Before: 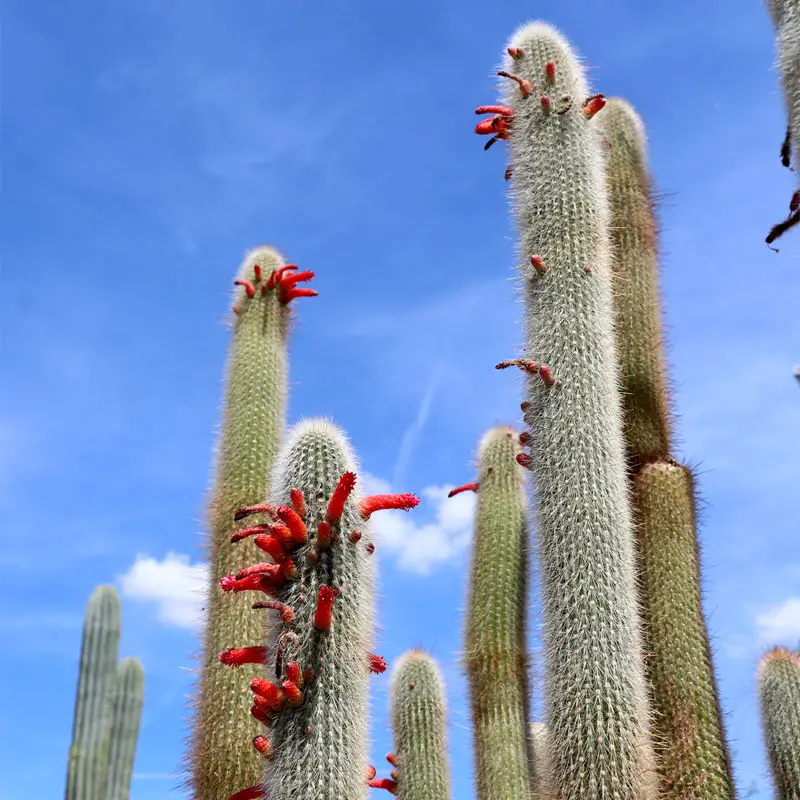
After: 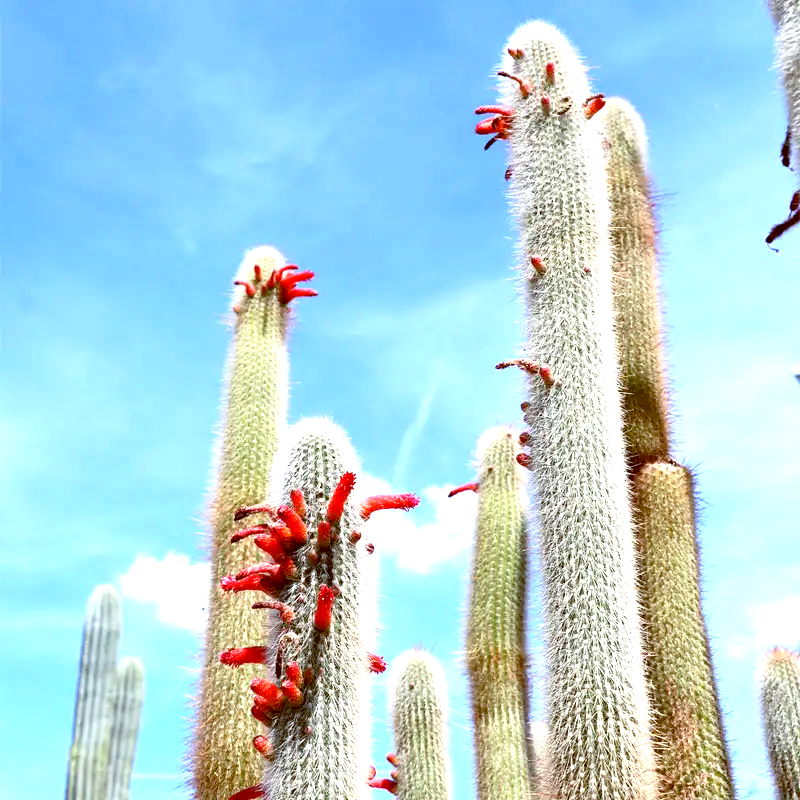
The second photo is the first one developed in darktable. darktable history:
color balance: lift [1, 1.015, 1.004, 0.985], gamma [1, 0.958, 0.971, 1.042], gain [1, 0.956, 0.977, 1.044]
exposure: exposure 1.25 EV, compensate exposure bias true, compensate highlight preservation false
contrast brightness saturation: contrast 0.07
